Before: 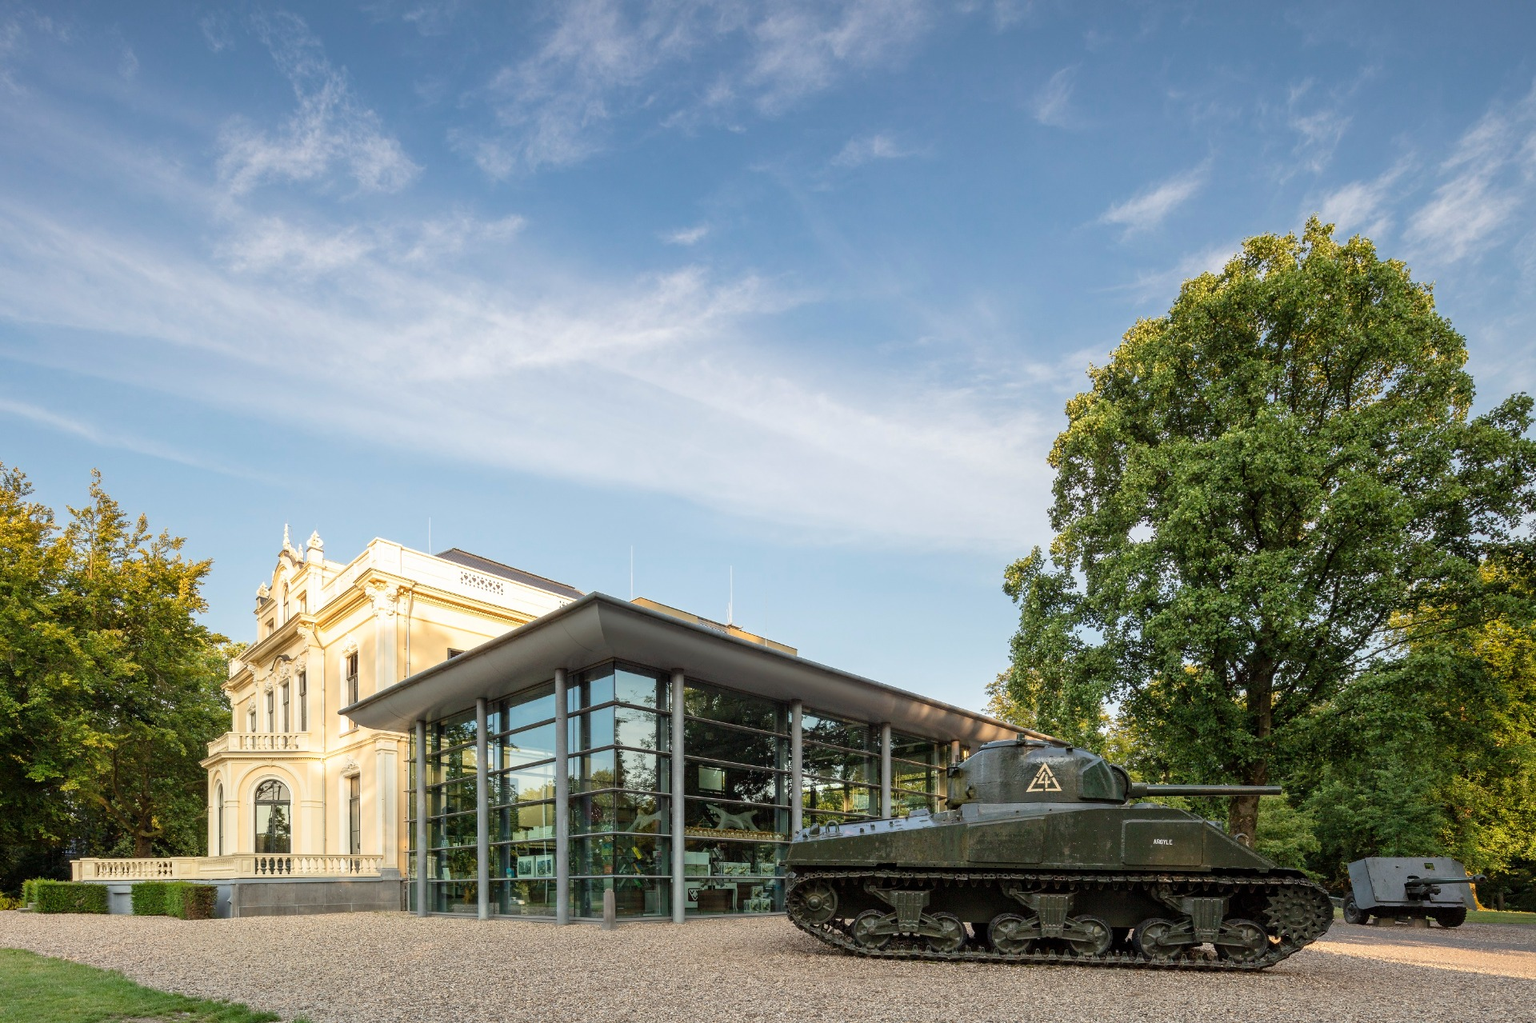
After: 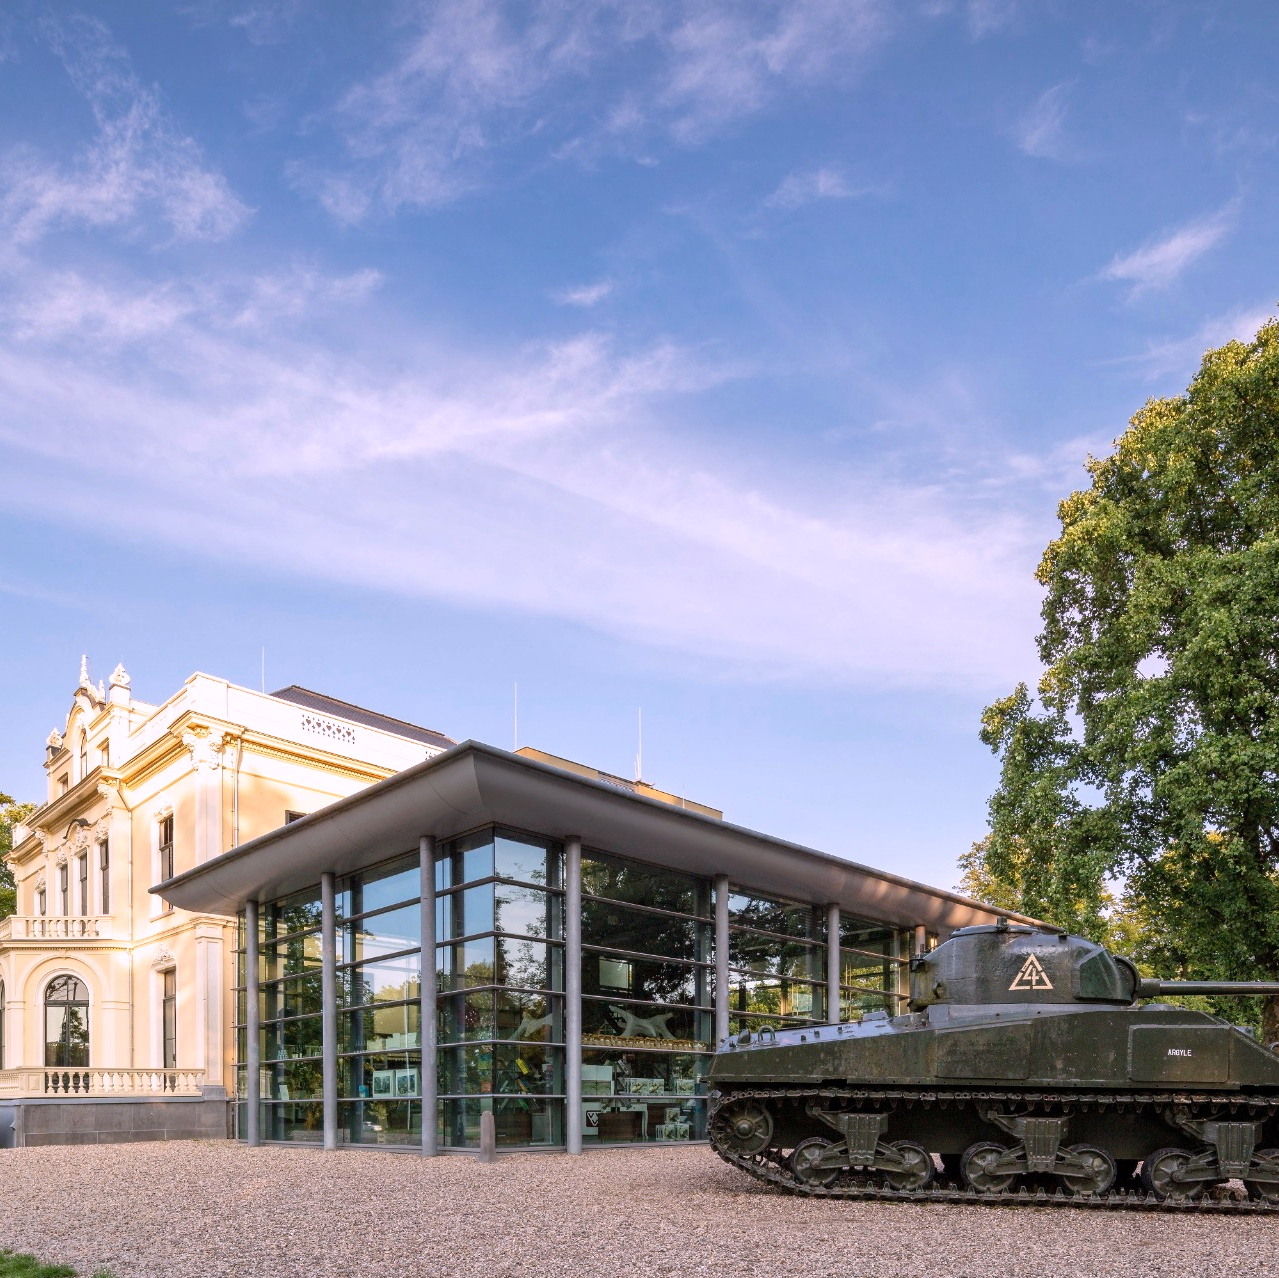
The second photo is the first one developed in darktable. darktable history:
shadows and highlights: radius 125.46, shadows 30.51, highlights -30.51, low approximation 0.01, soften with gaussian
crop and rotate: left 14.292%, right 19.041%
white balance: red 1.066, blue 1.119
